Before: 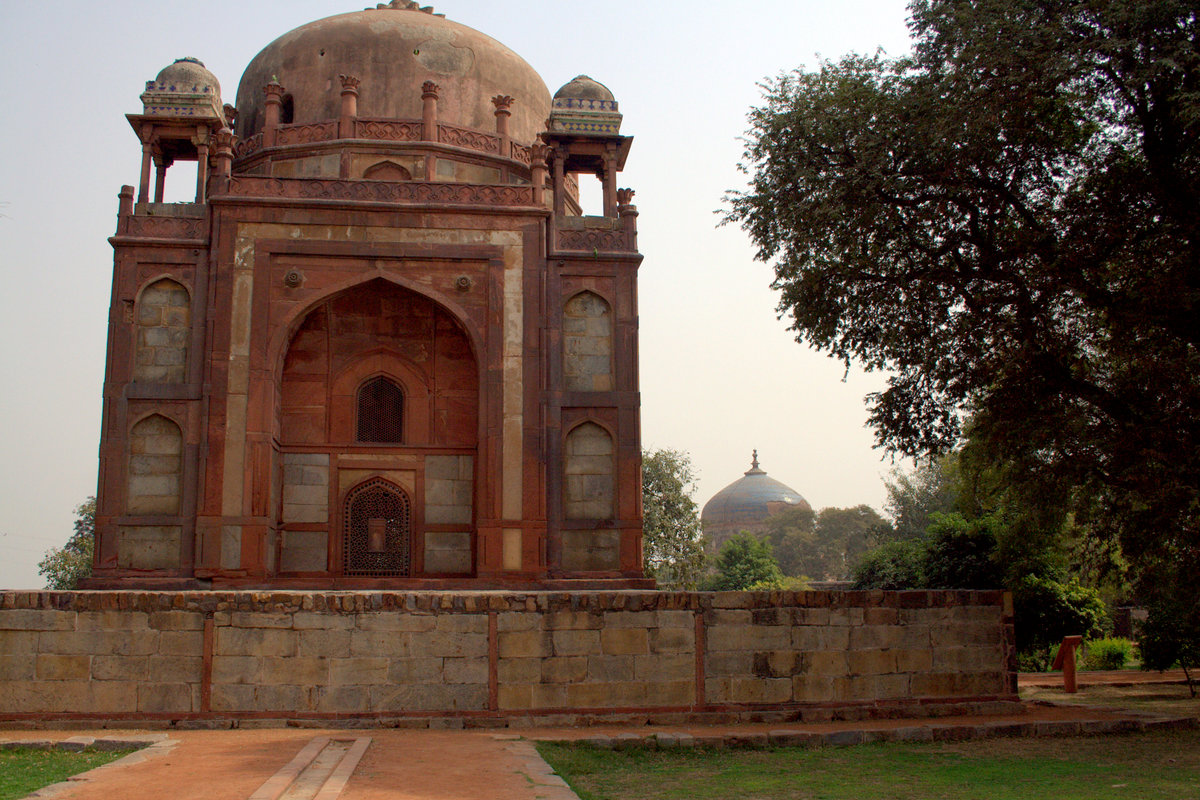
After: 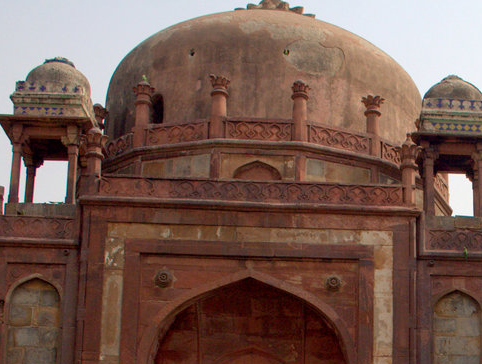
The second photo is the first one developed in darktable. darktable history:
crop and rotate: left 10.91%, top 0.065%, right 48.868%, bottom 54.338%
